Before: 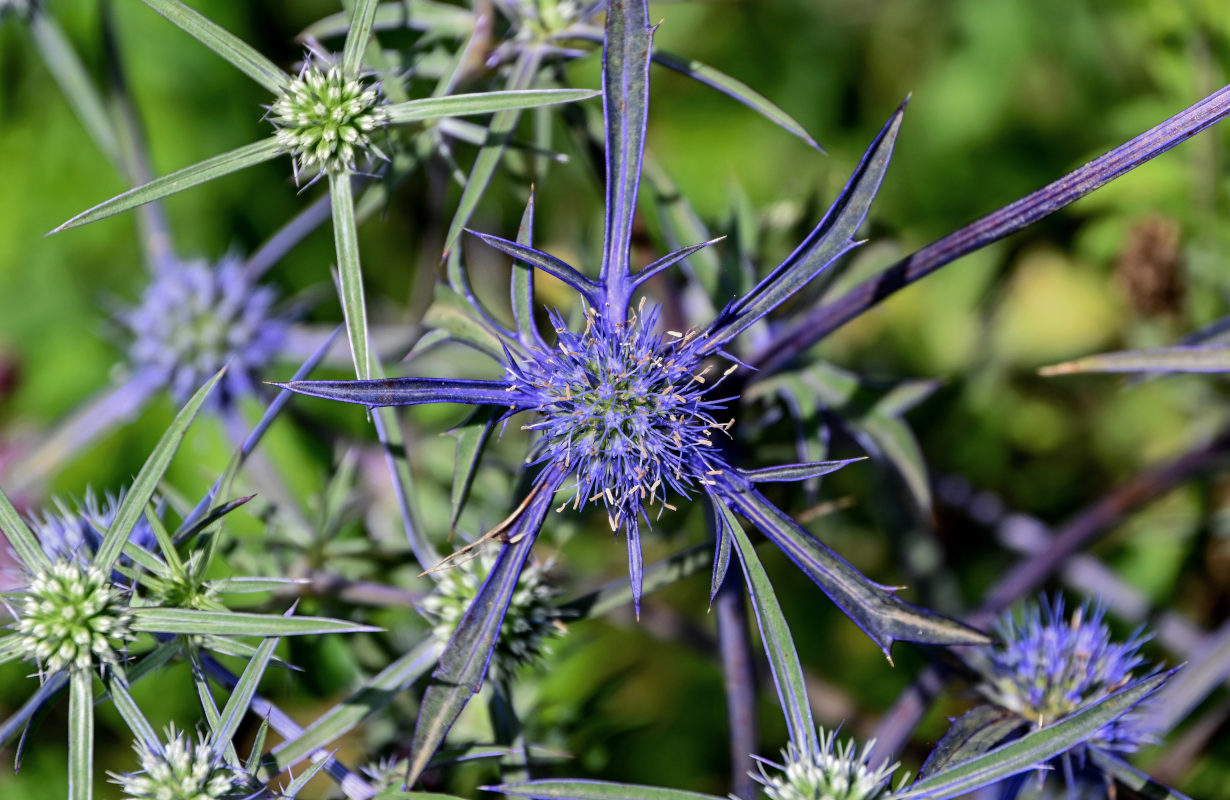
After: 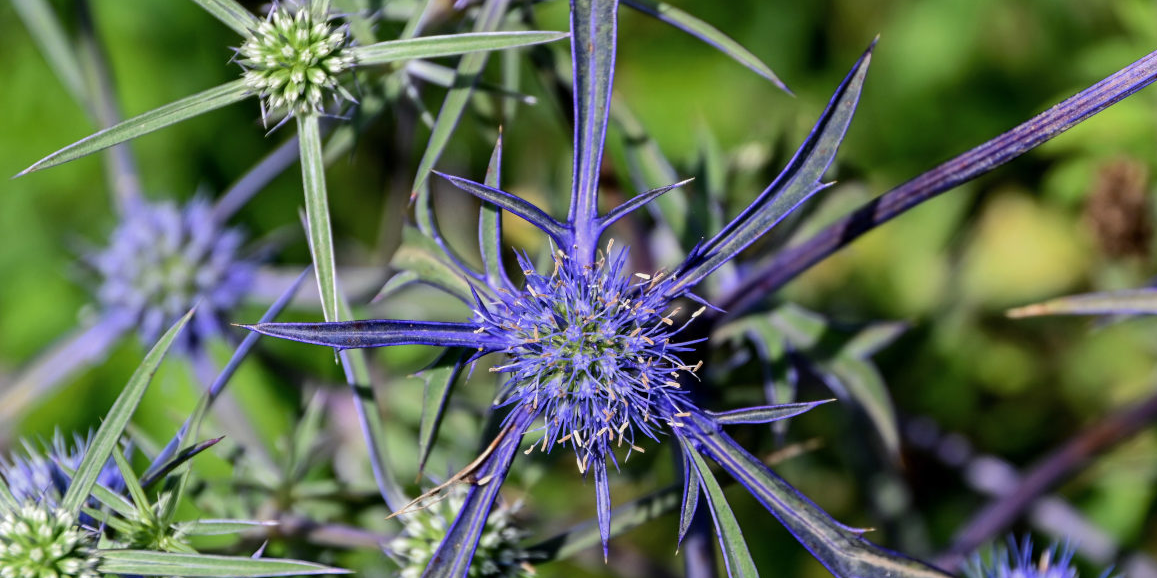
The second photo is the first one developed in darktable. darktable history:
crop: left 2.608%, top 7.369%, right 3.293%, bottom 20.285%
